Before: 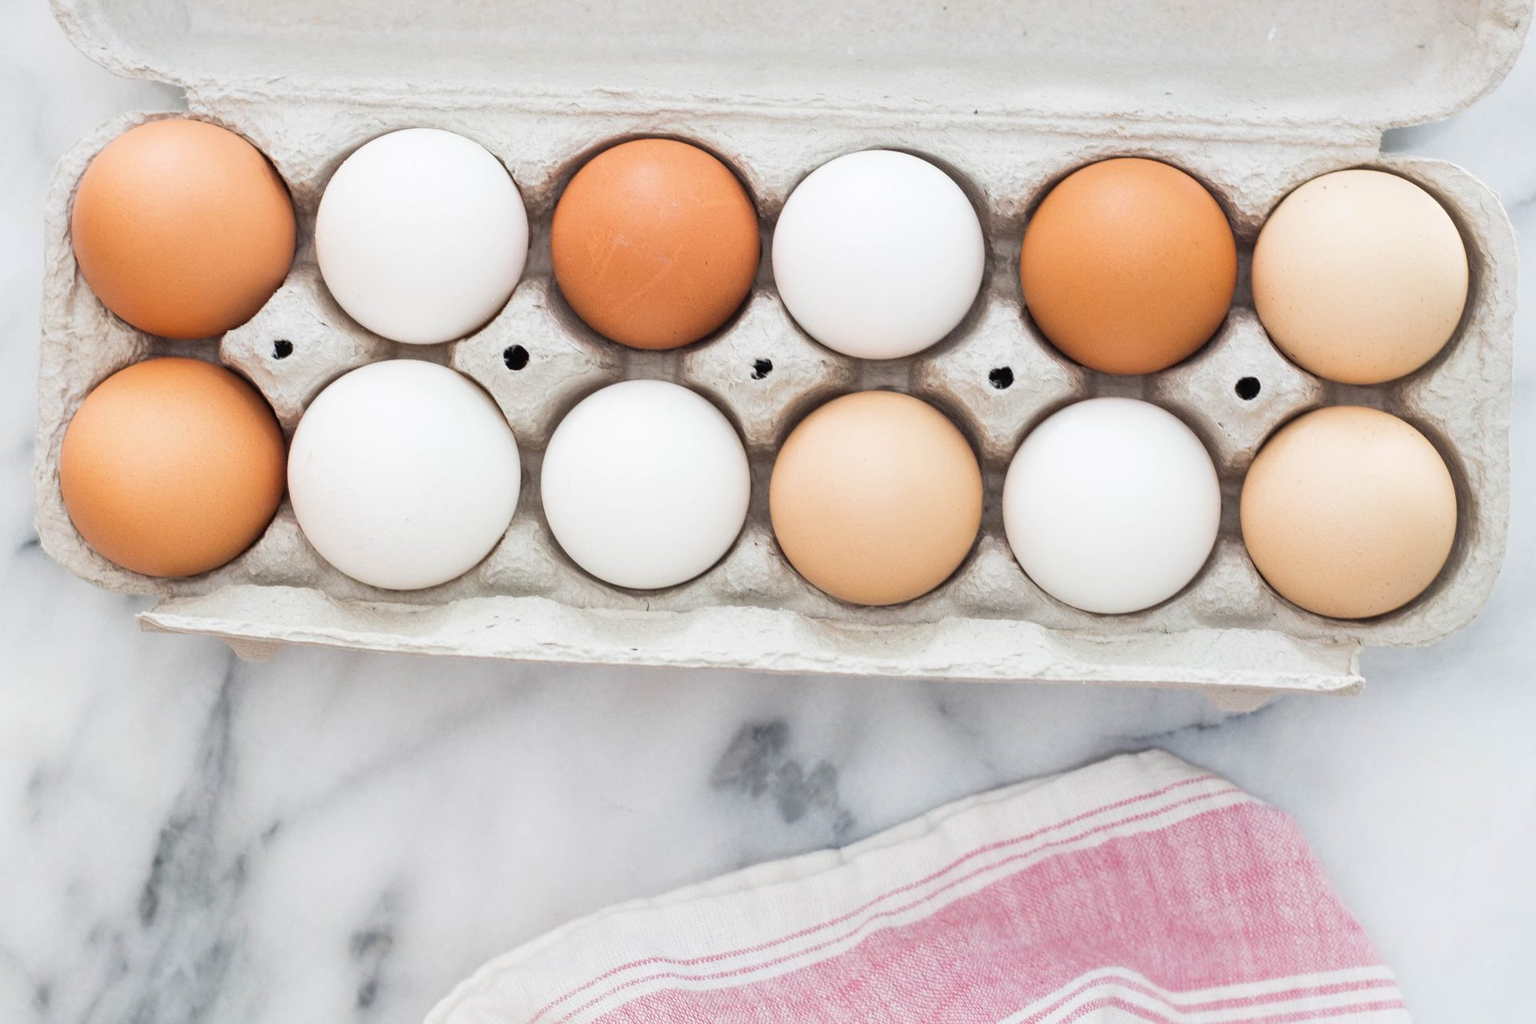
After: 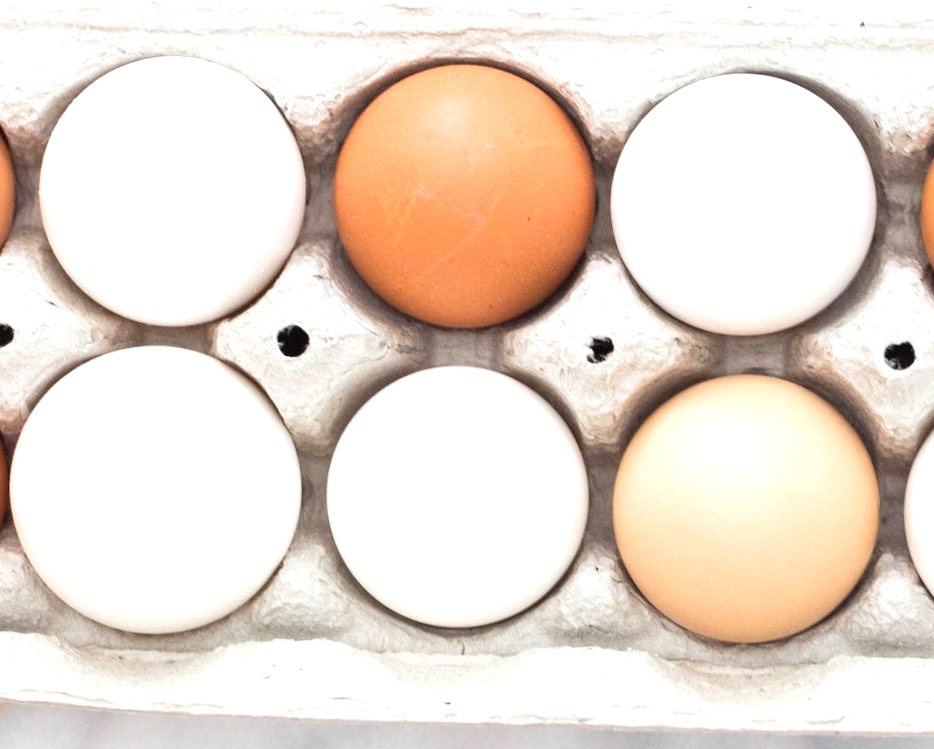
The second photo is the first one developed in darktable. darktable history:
rotate and perspective: rotation -1°, crop left 0.011, crop right 0.989, crop top 0.025, crop bottom 0.975
exposure: exposure 0.564 EV, compensate highlight preservation false
crop: left 17.835%, top 7.675%, right 32.881%, bottom 32.213%
